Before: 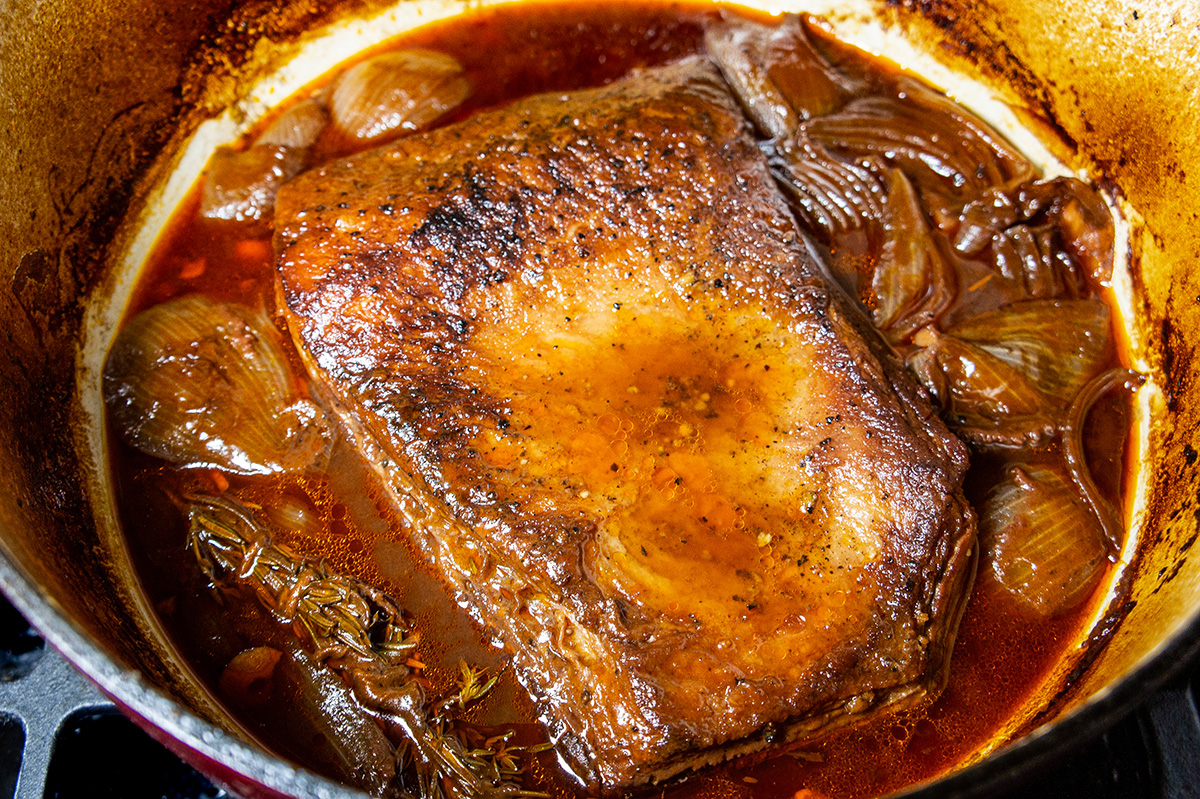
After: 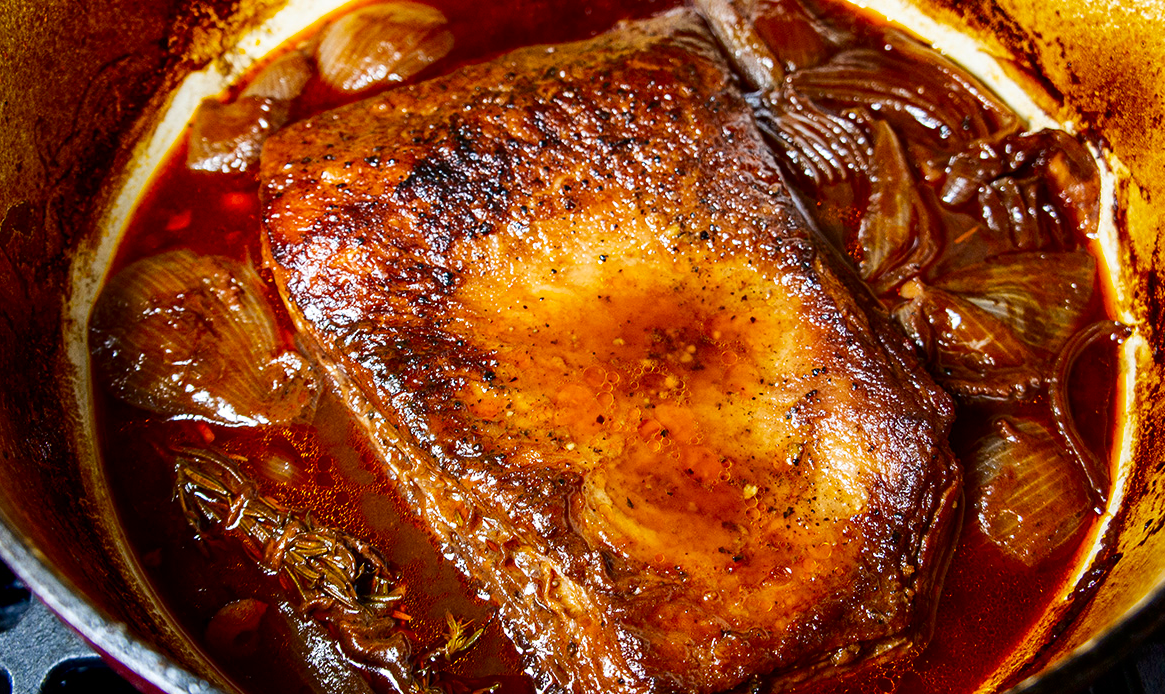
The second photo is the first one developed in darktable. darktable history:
crop: left 1.186%, top 6.128%, right 1.666%, bottom 6.925%
contrast brightness saturation: contrast 0.123, brightness -0.121, saturation 0.202
tone equalizer: edges refinement/feathering 500, mask exposure compensation -1.57 EV, preserve details no
